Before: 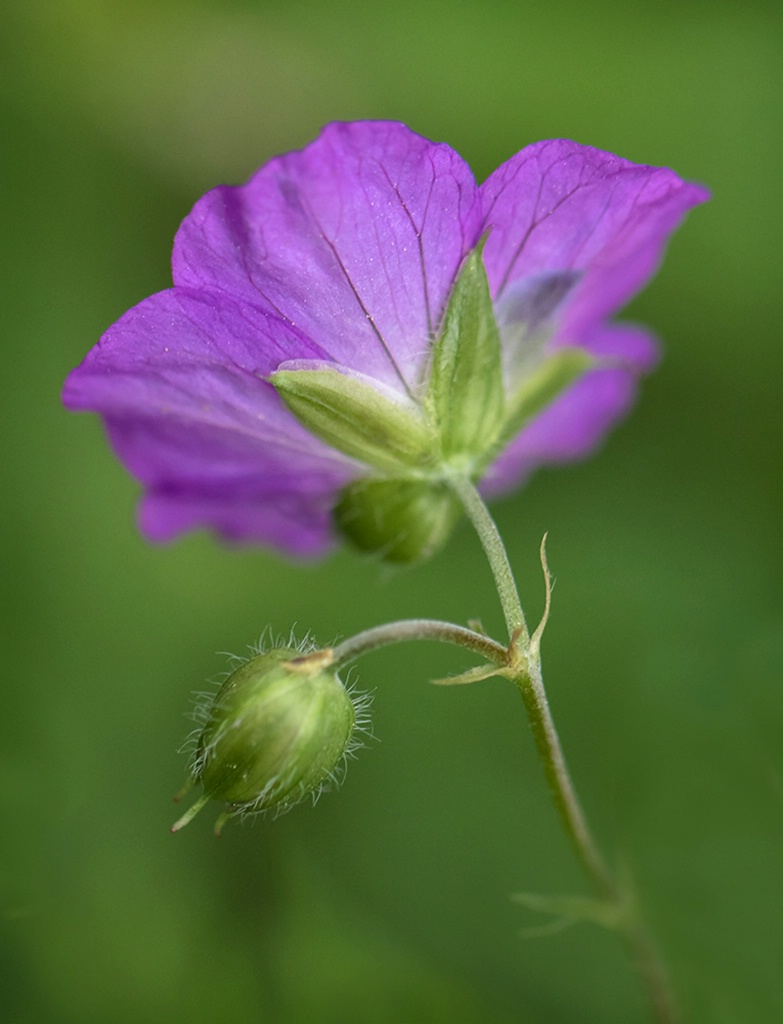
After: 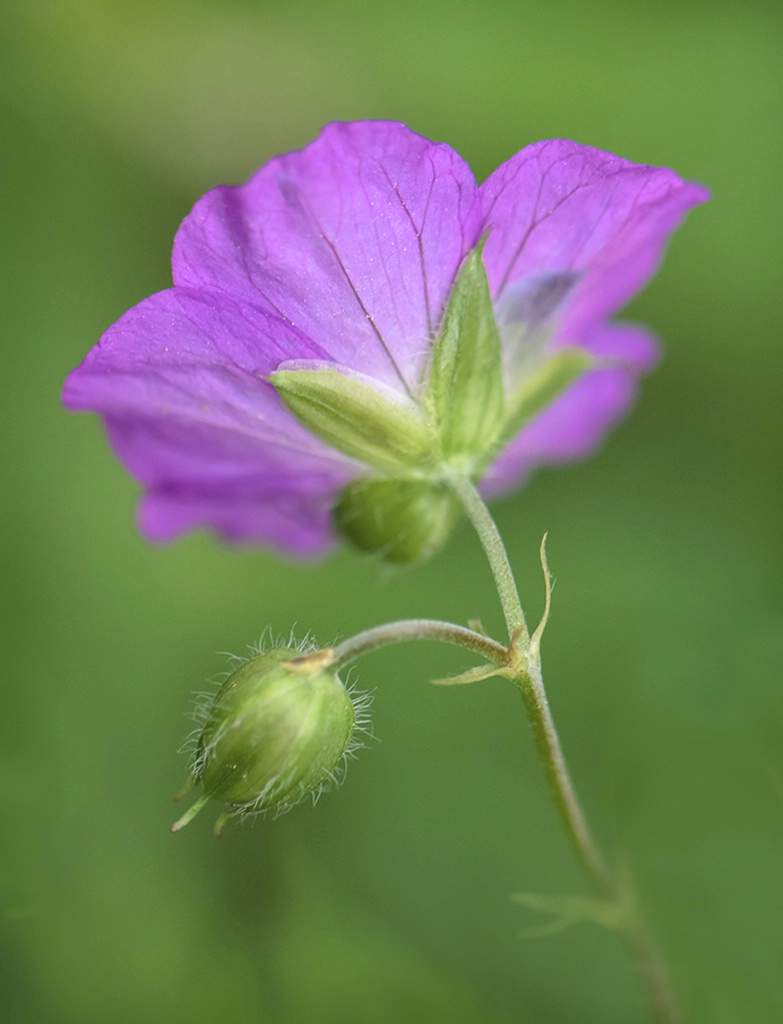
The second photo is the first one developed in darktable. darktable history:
contrast brightness saturation: brightness 0.139
